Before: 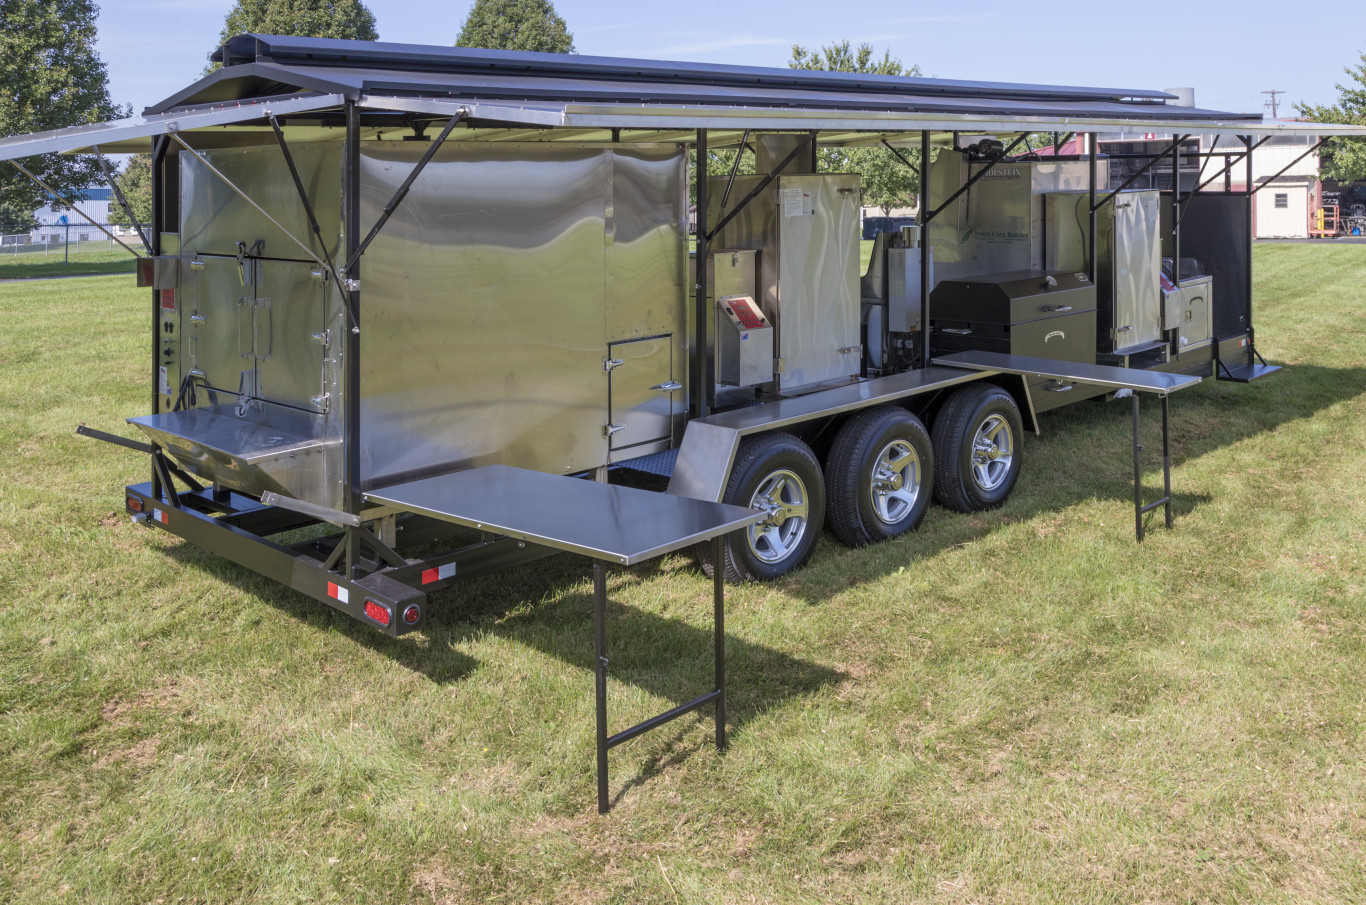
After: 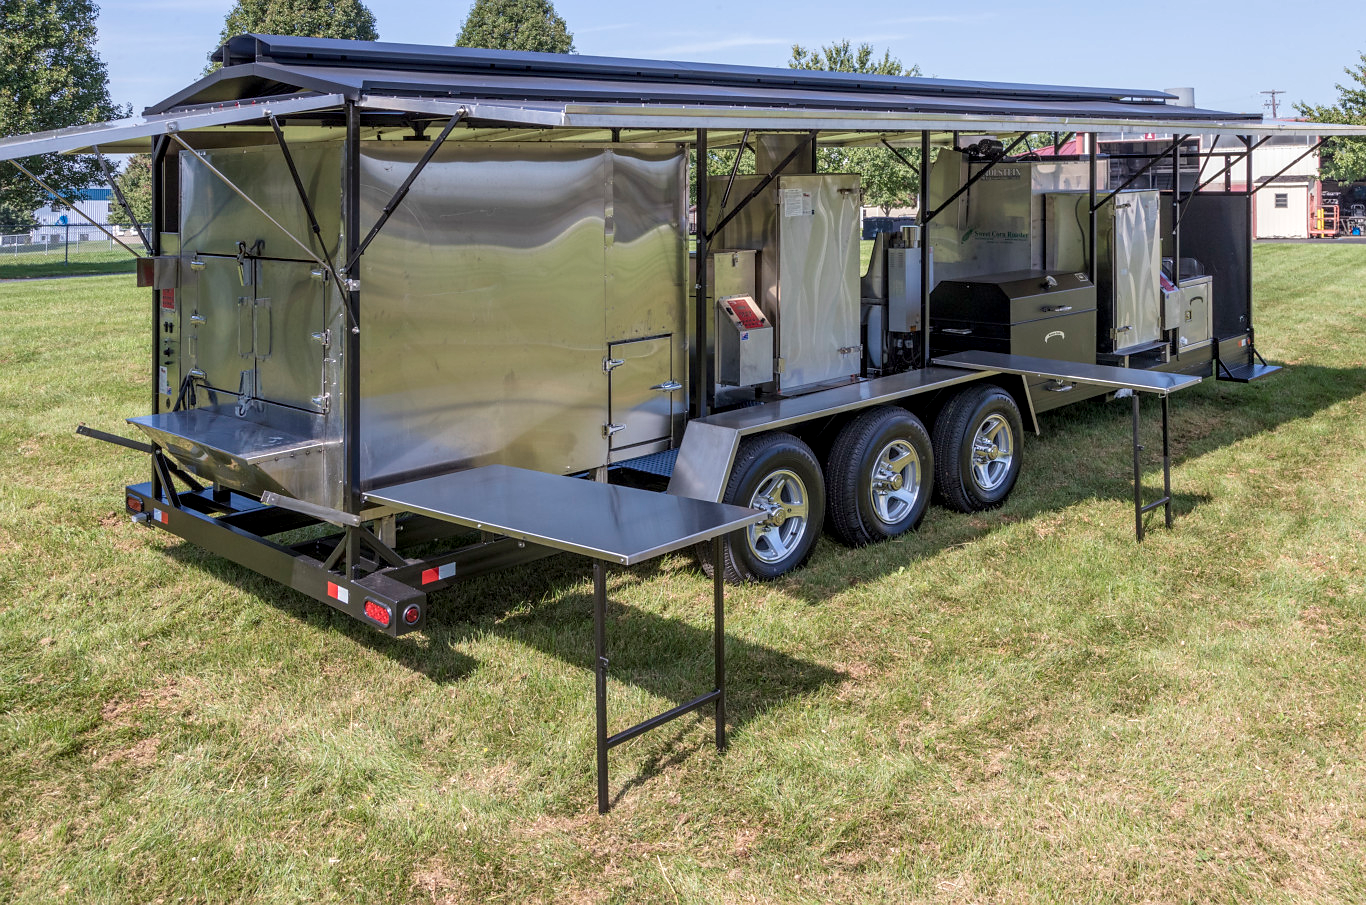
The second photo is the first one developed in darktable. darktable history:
sharpen: radius 1.052, threshold 1.039
local contrast: detail 130%
